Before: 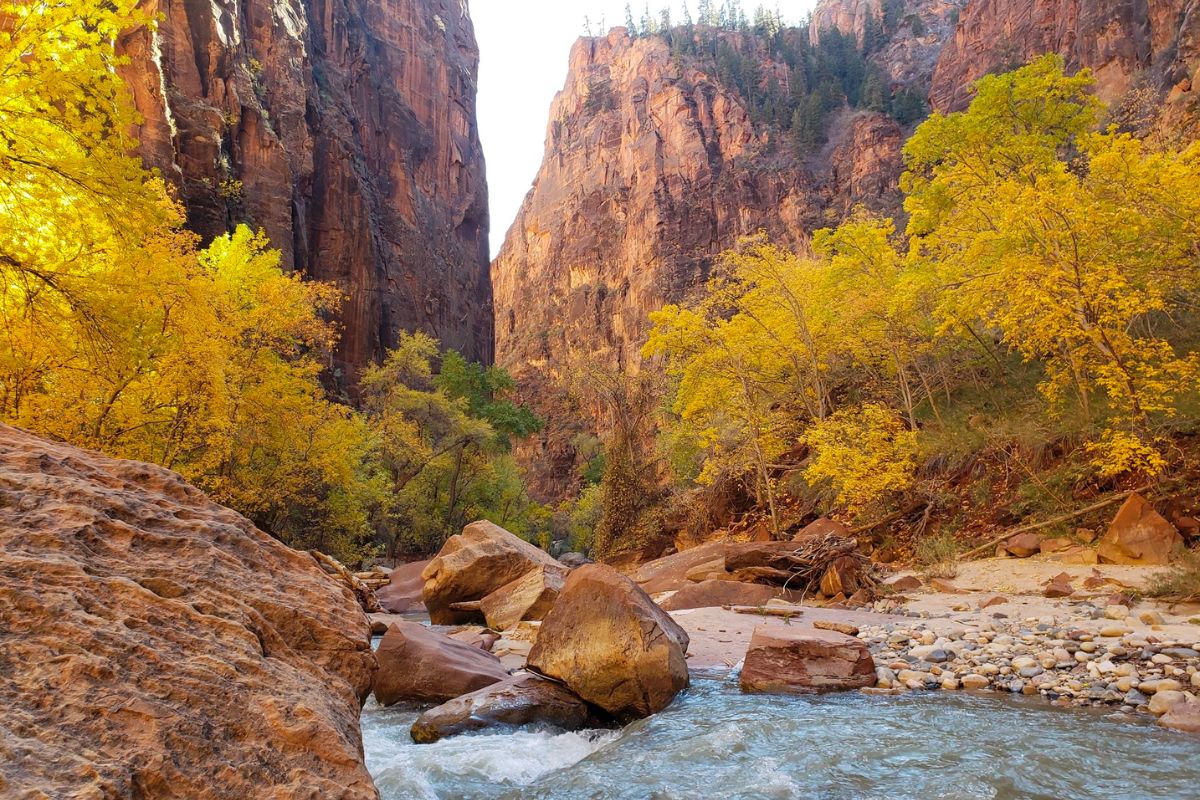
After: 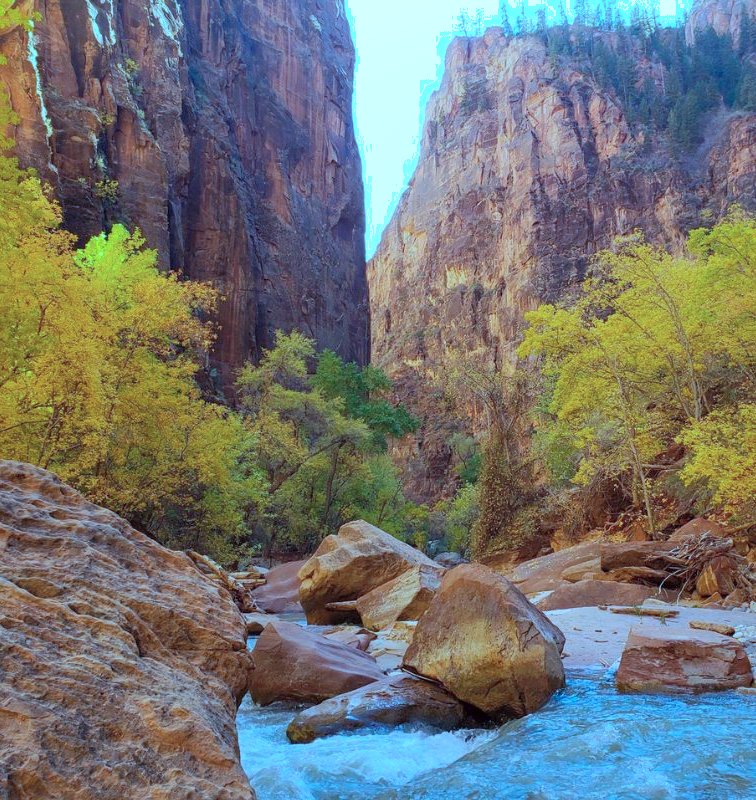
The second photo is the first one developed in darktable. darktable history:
color correction: highlights a* -0.951, highlights b* 4.45, shadows a* 3.58
crop: left 10.394%, right 26.575%
color calibration: illuminant custom, x 0.433, y 0.394, temperature 3089.75 K
shadows and highlights: on, module defaults
